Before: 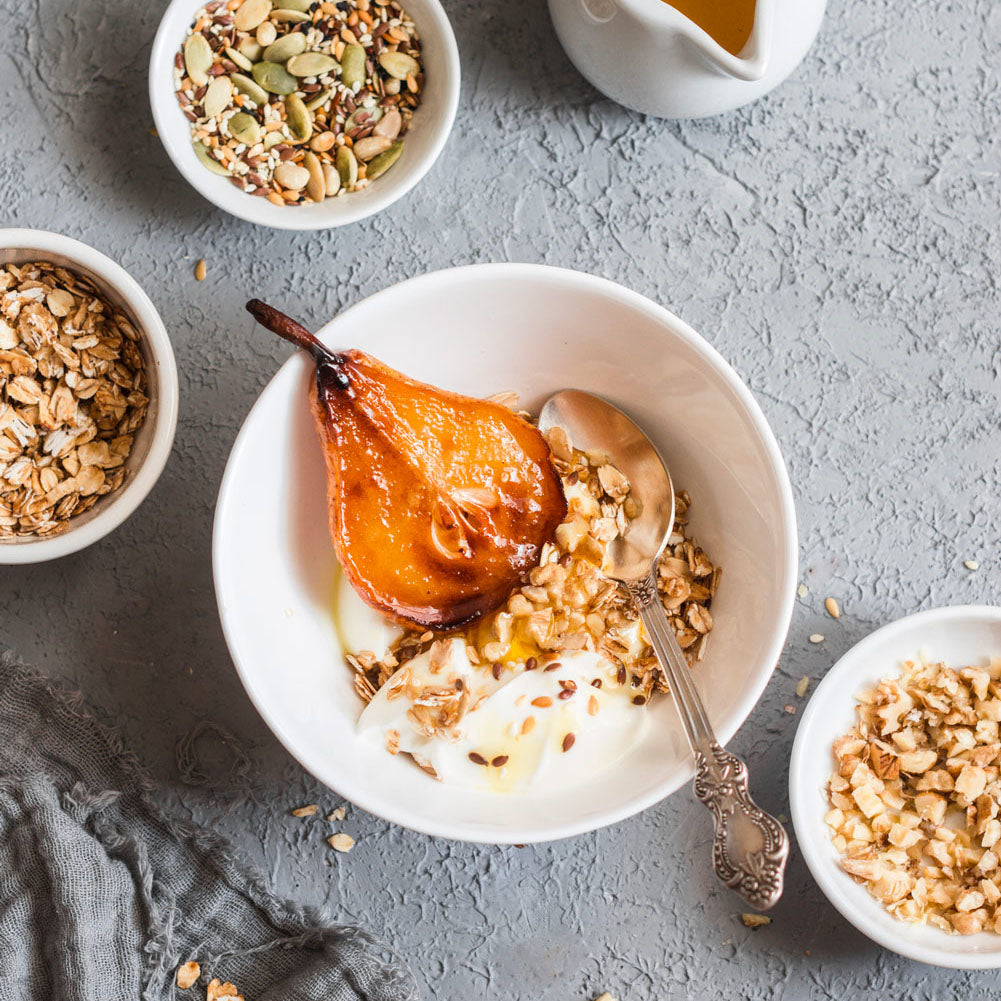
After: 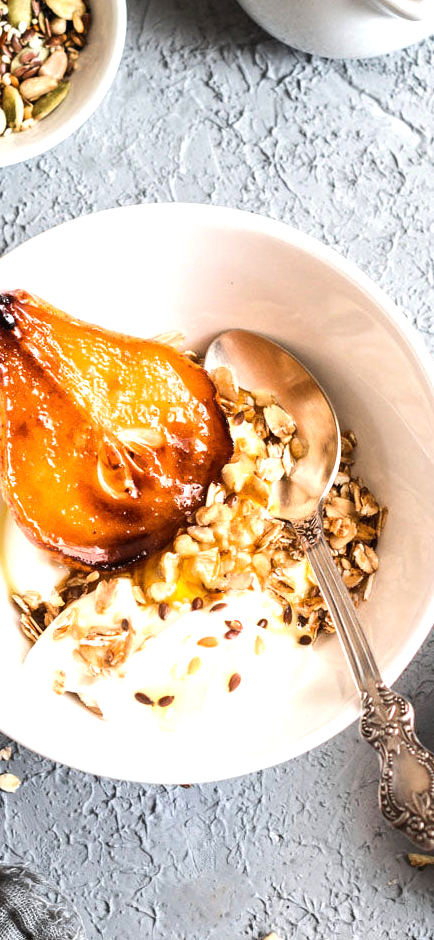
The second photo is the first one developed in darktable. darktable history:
tone equalizer: -8 EV -0.75 EV, -7 EV -0.7 EV, -6 EV -0.6 EV, -5 EV -0.4 EV, -3 EV 0.4 EV, -2 EV 0.6 EV, -1 EV 0.7 EV, +0 EV 0.75 EV, edges refinement/feathering 500, mask exposure compensation -1.57 EV, preserve details no
crop: left 33.452%, top 6.025%, right 23.155%
